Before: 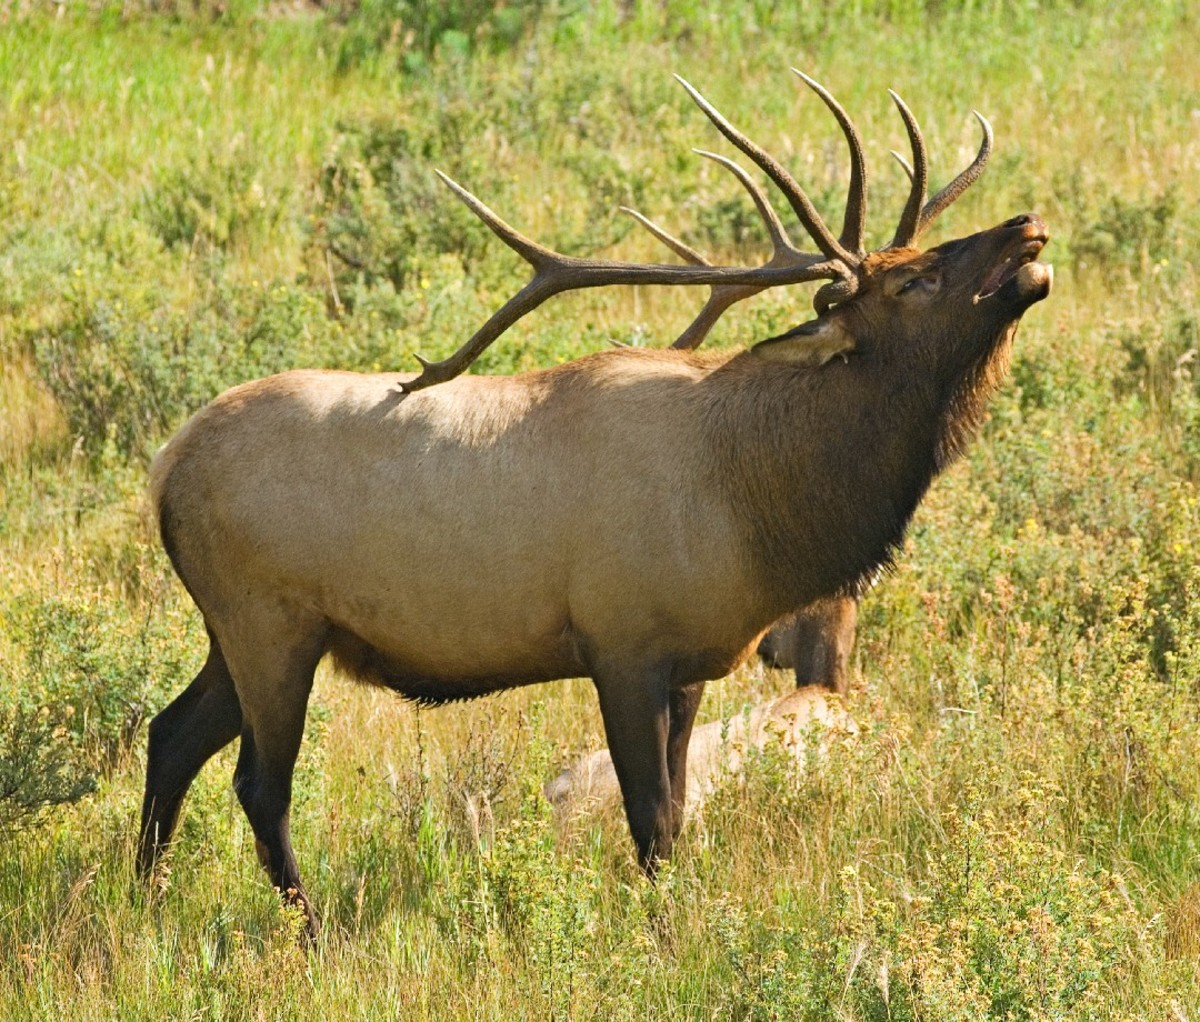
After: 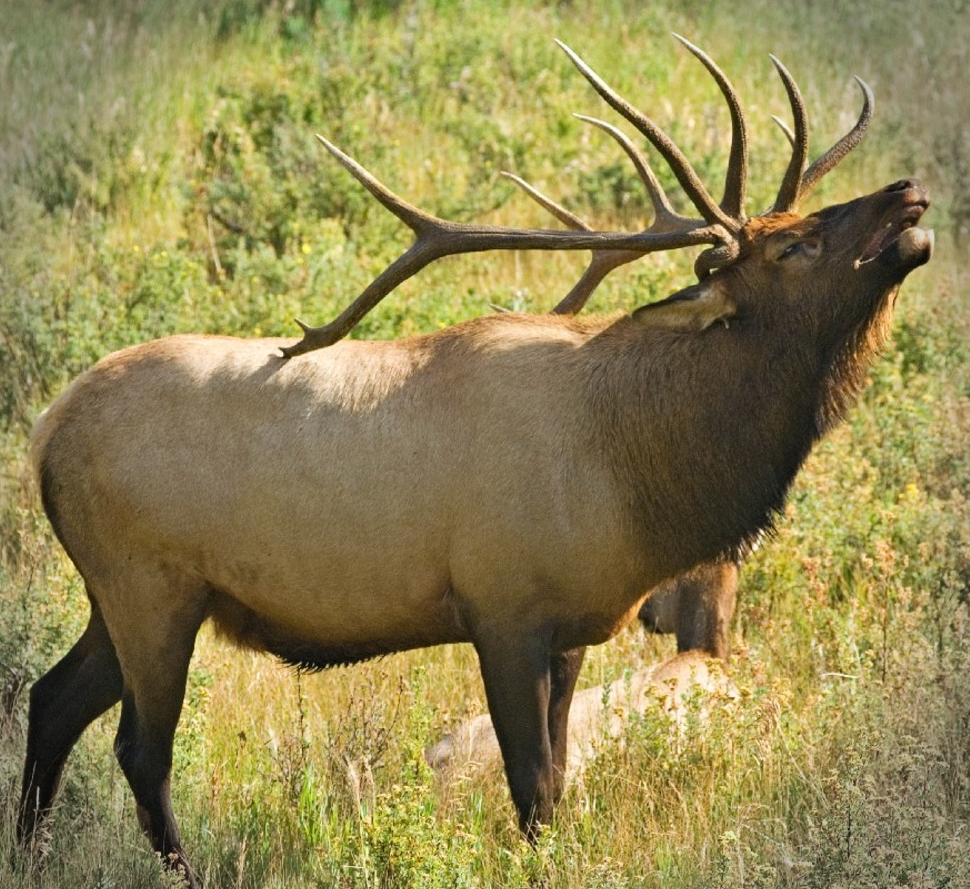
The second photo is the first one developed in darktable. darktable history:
vignetting: fall-off start 88.03%, fall-off radius 24.9%
crop: left 9.929%, top 3.475%, right 9.188%, bottom 9.529%
